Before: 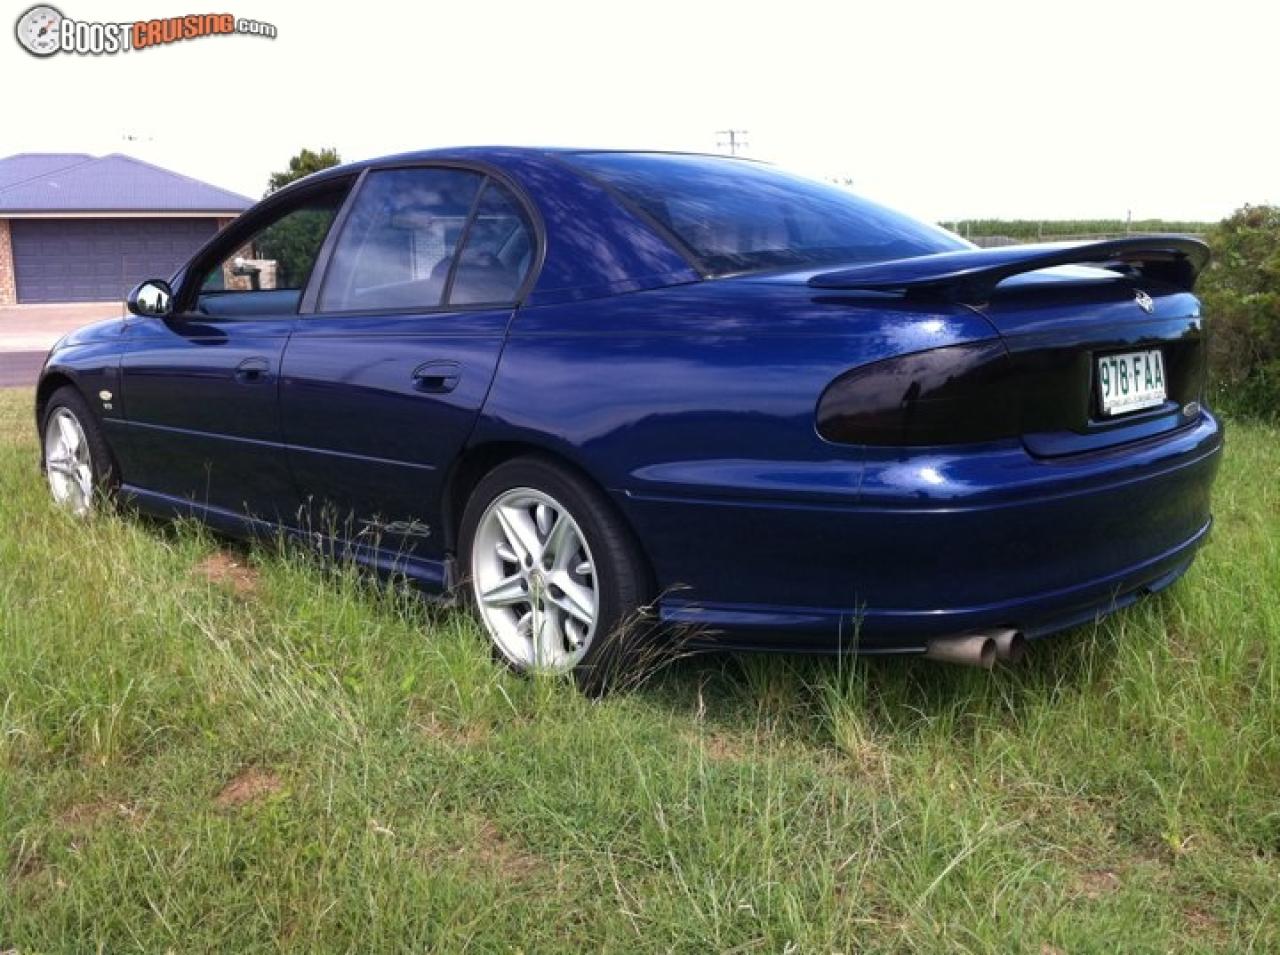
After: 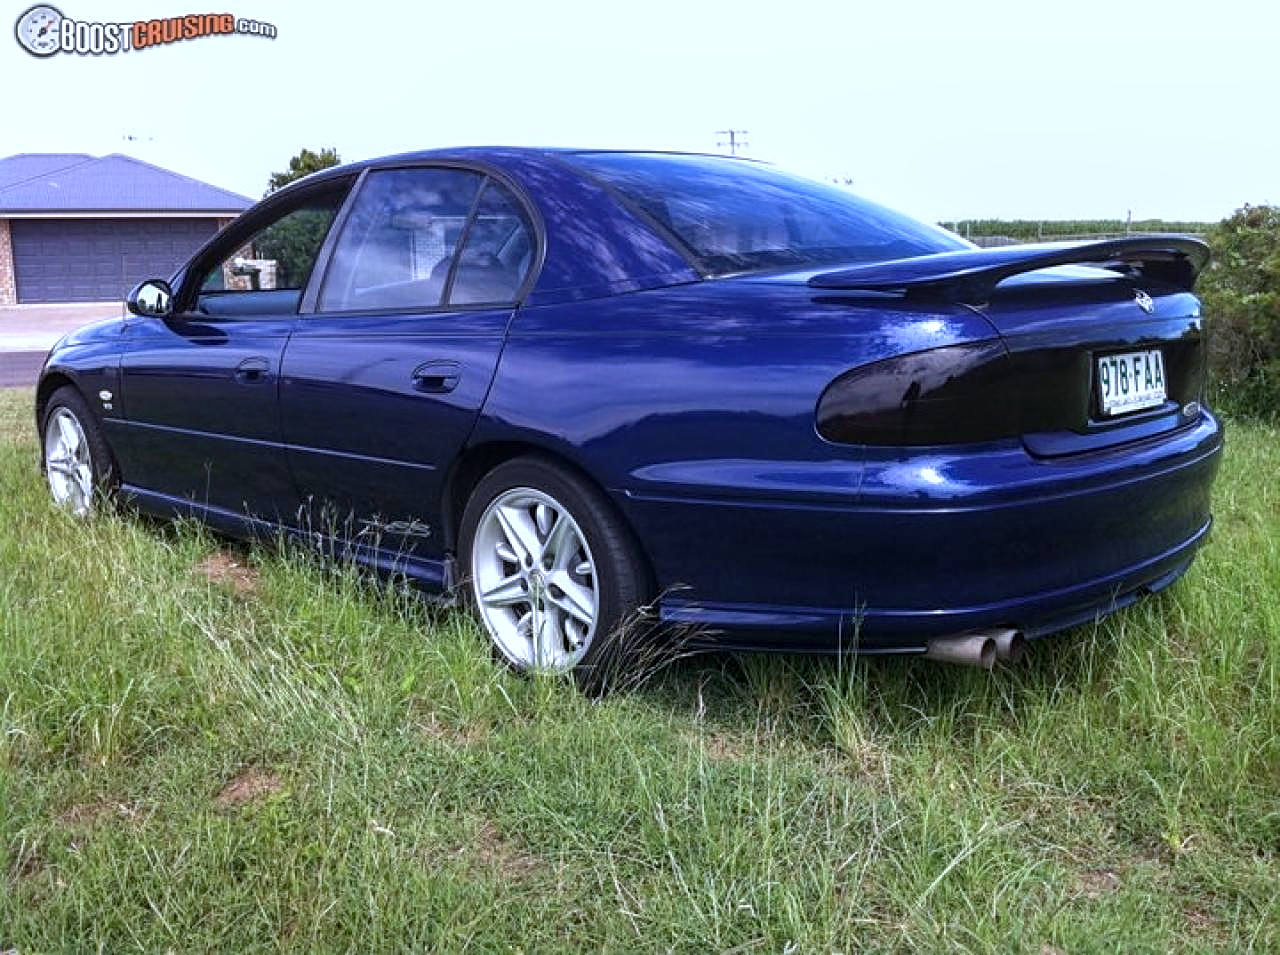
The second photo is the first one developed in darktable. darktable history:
white balance: red 0.948, green 1.02, blue 1.176
local contrast: on, module defaults
sharpen: on, module defaults
